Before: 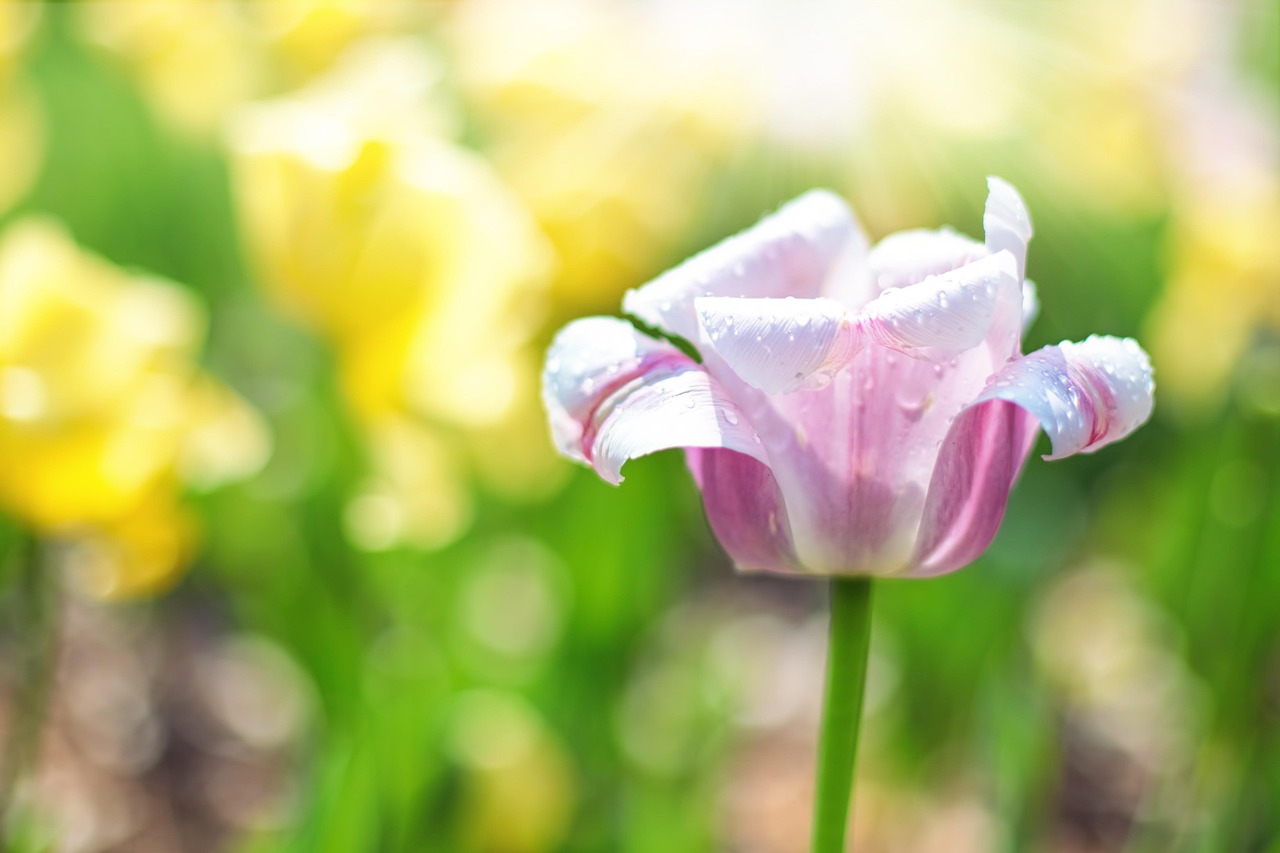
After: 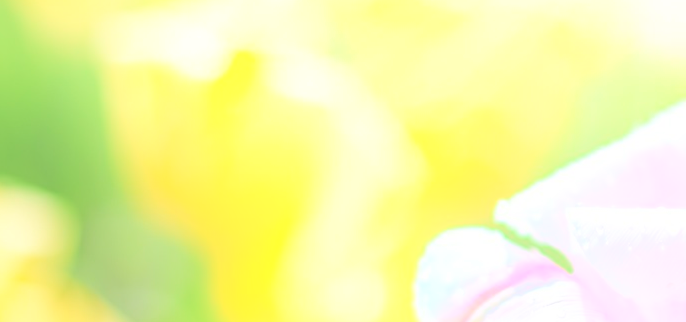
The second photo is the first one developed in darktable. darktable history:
crop: left 10.121%, top 10.631%, right 36.218%, bottom 51.526%
bloom: on, module defaults
